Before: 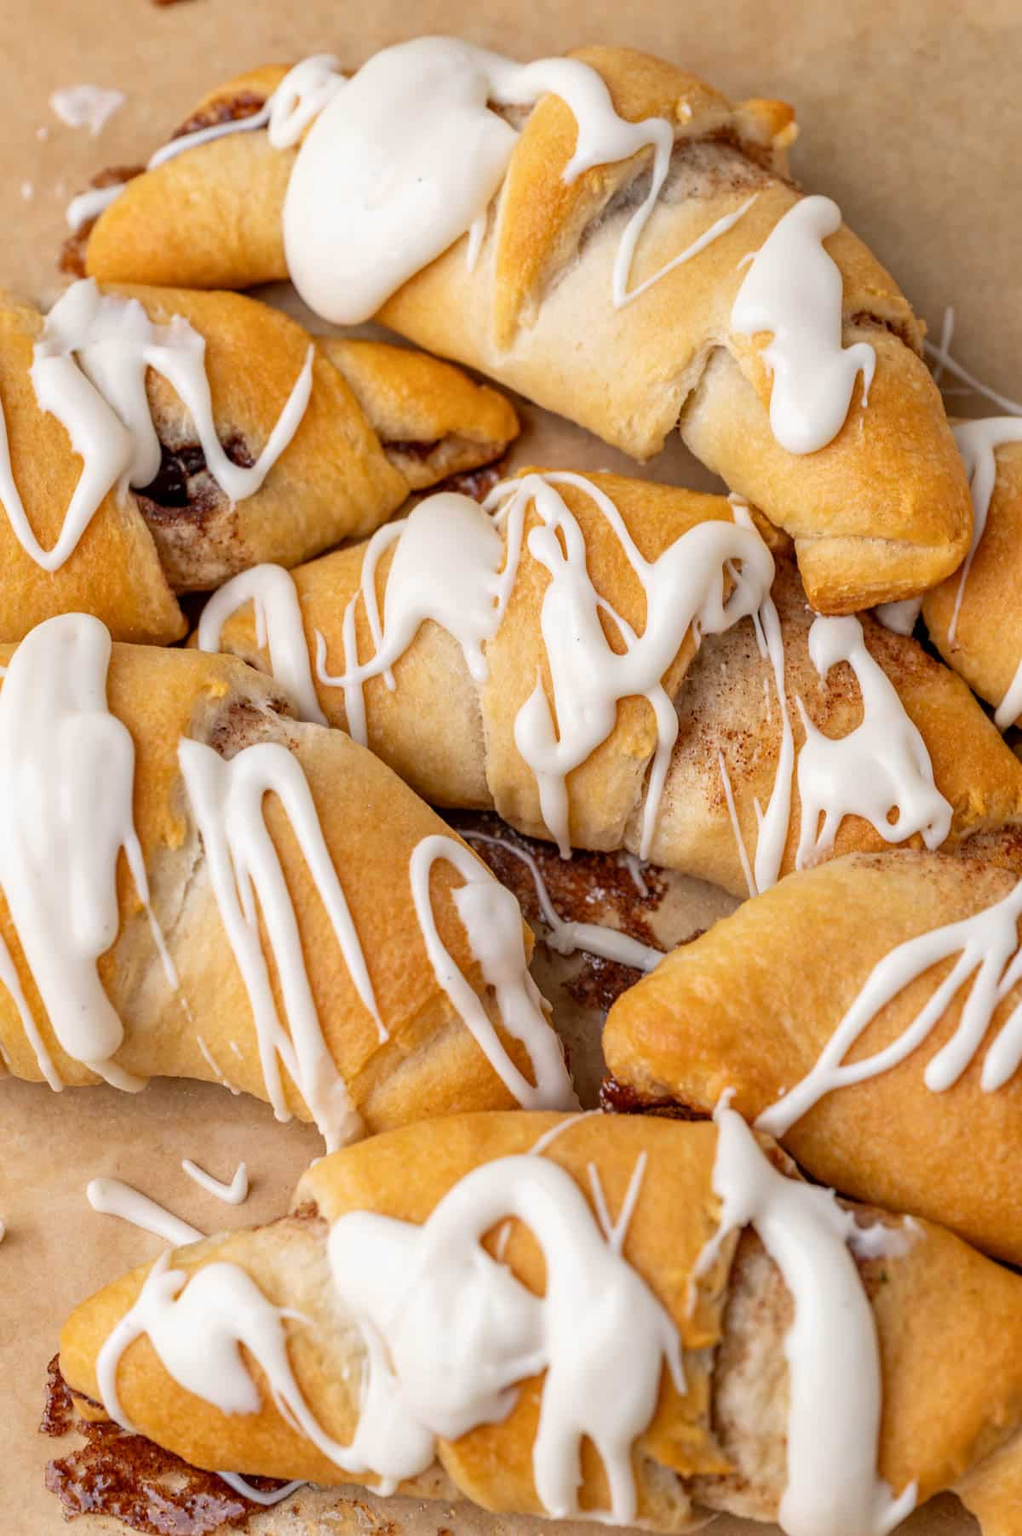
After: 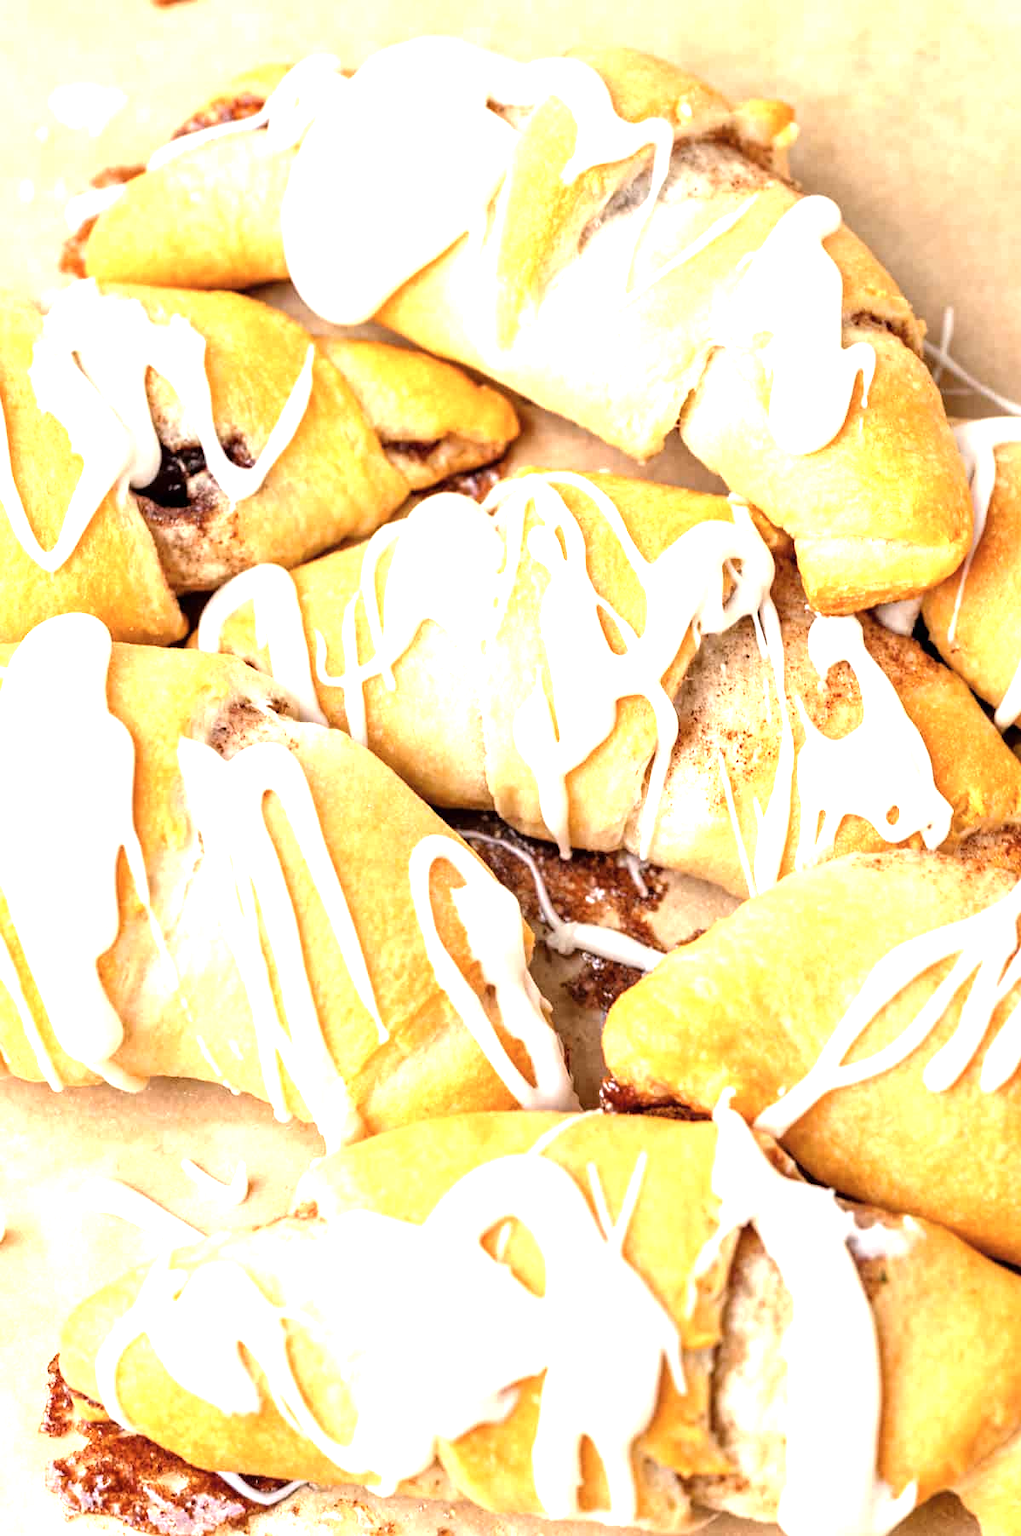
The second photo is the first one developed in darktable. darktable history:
exposure: exposure 1 EV, compensate highlight preservation false
contrast brightness saturation: saturation -0.098
tone equalizer: -8 EV -0.724 EV, -7 EV -0.729 EV, -6 EV -0.595 EV, -5 EV -0.389 EV, -3 EV 0.376 EV, -2 EV 0.6 EV, -1 EV 0.676 EV, +0 EV 0.769 EV, mask exposure compensation -0.504 EV
